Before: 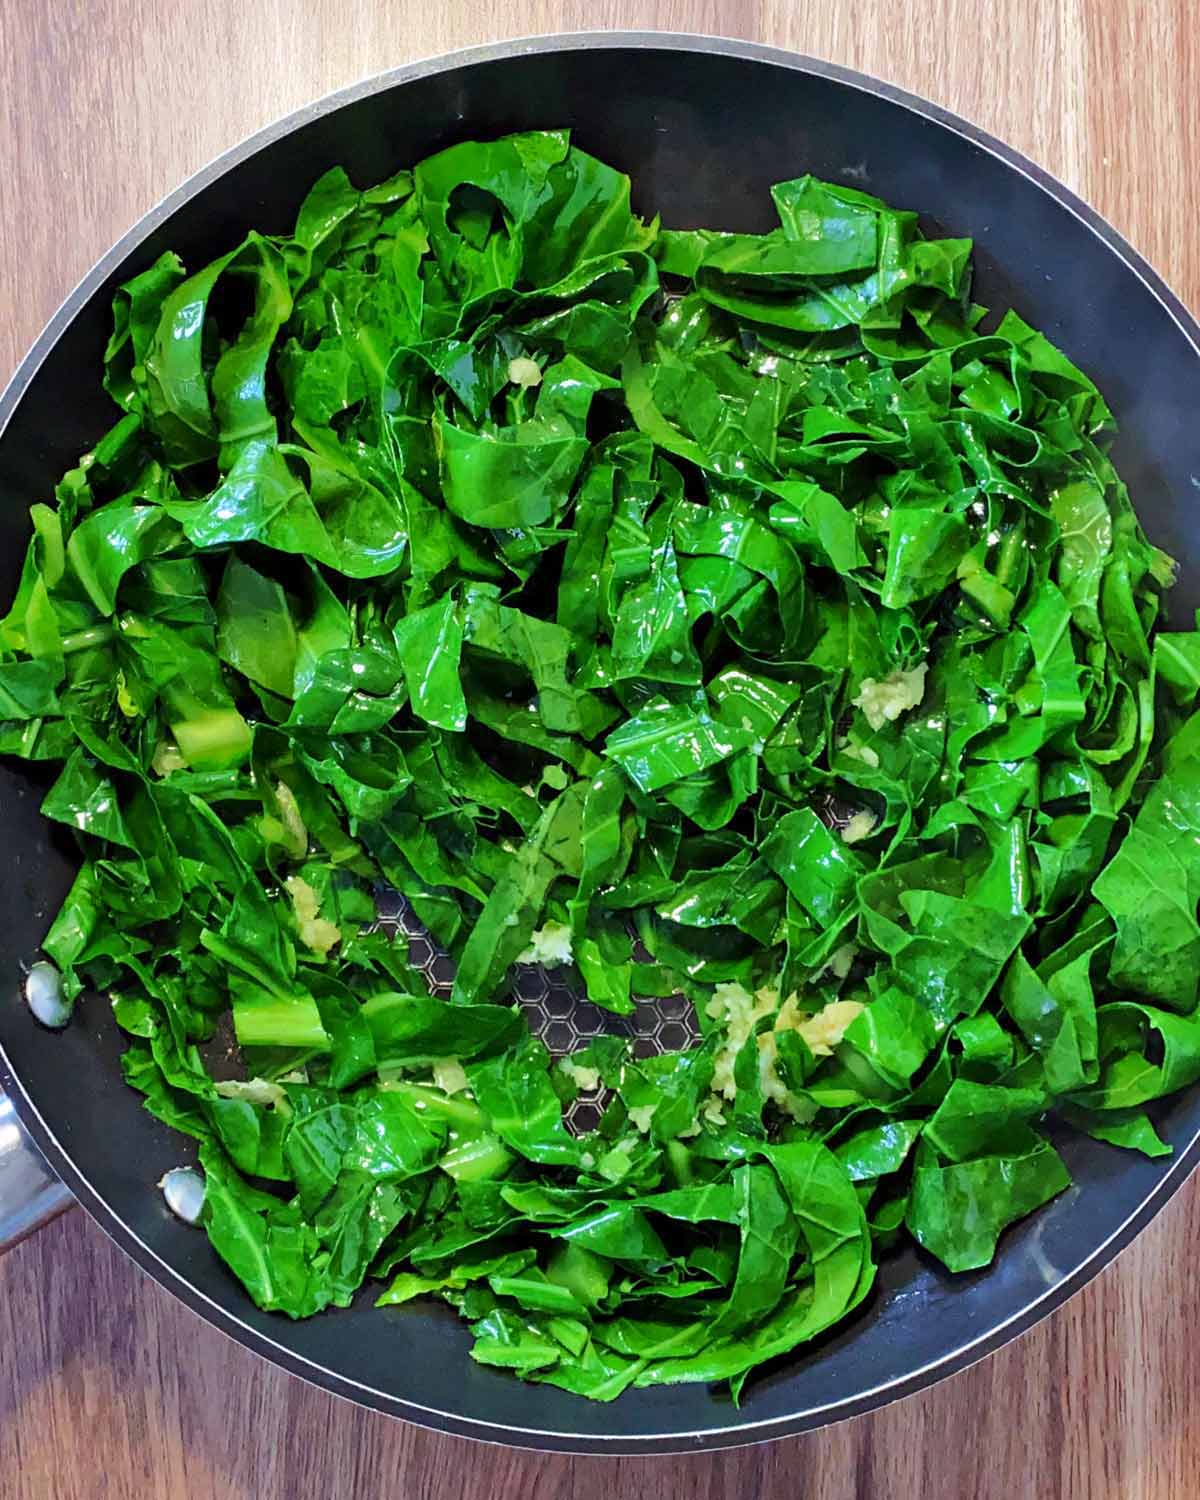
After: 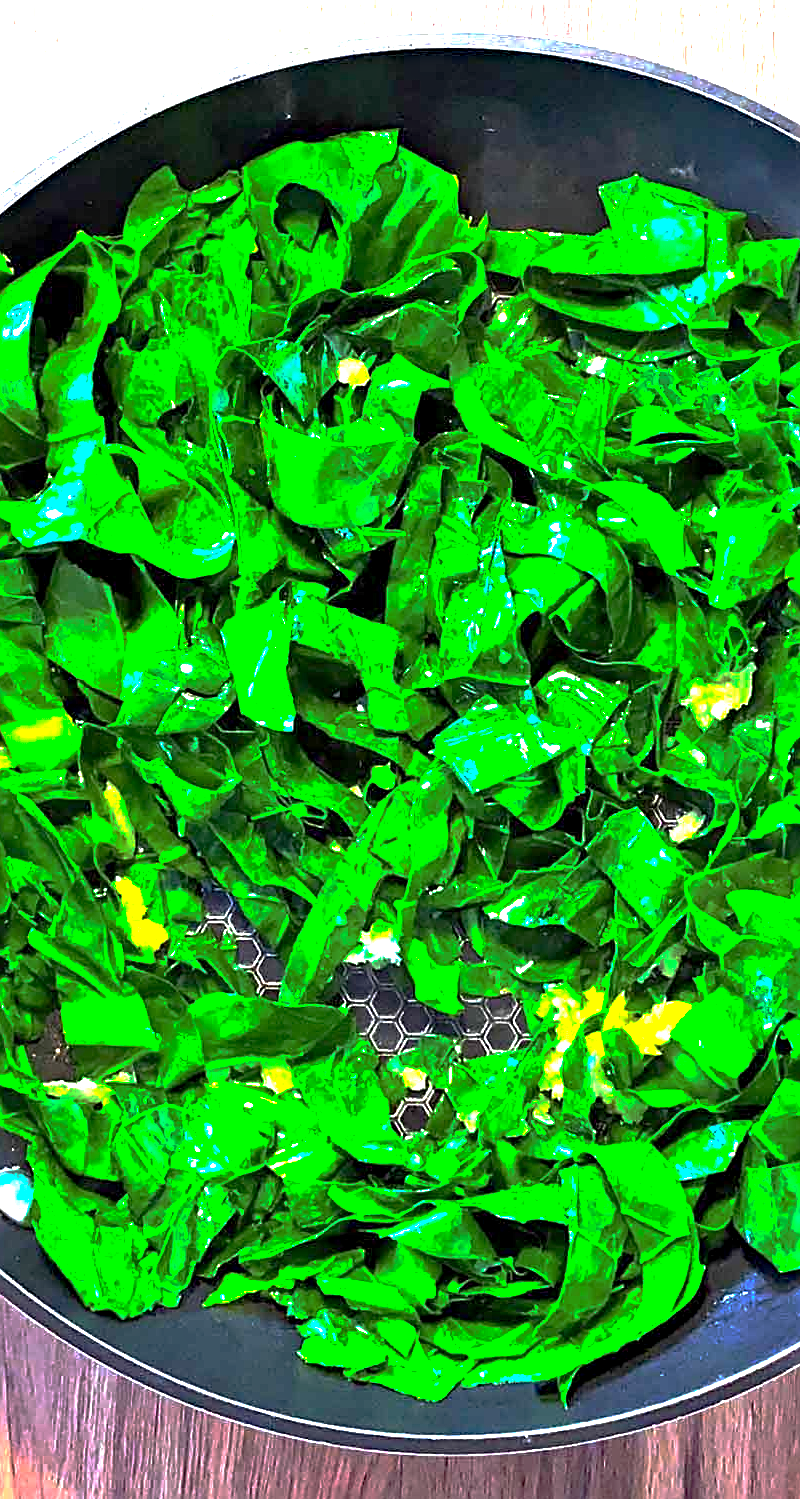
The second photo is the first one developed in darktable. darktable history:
tone equalizer: smoothing diameter 24.99%, edges refinement/feathering 9.88, preserve details guided filter
sharpen: on, module defaults
haze removal: compatibility mode true, adaptive false
base curve: curves: ch0 [(0, 0) (0.826, 0.587) (1, 1)], preserve colors none
exposure: black level correction 0.001, exposure 1.728 EV, compensate highlight preservation false
crop and rotate: left 14.357%, right 18.926%
